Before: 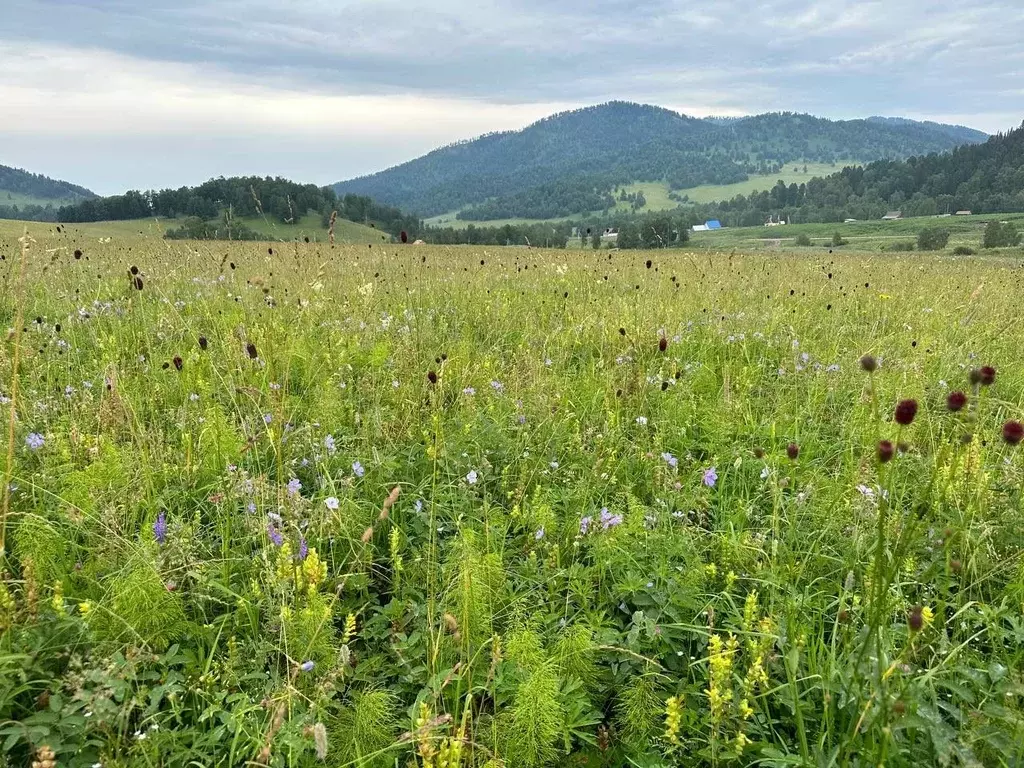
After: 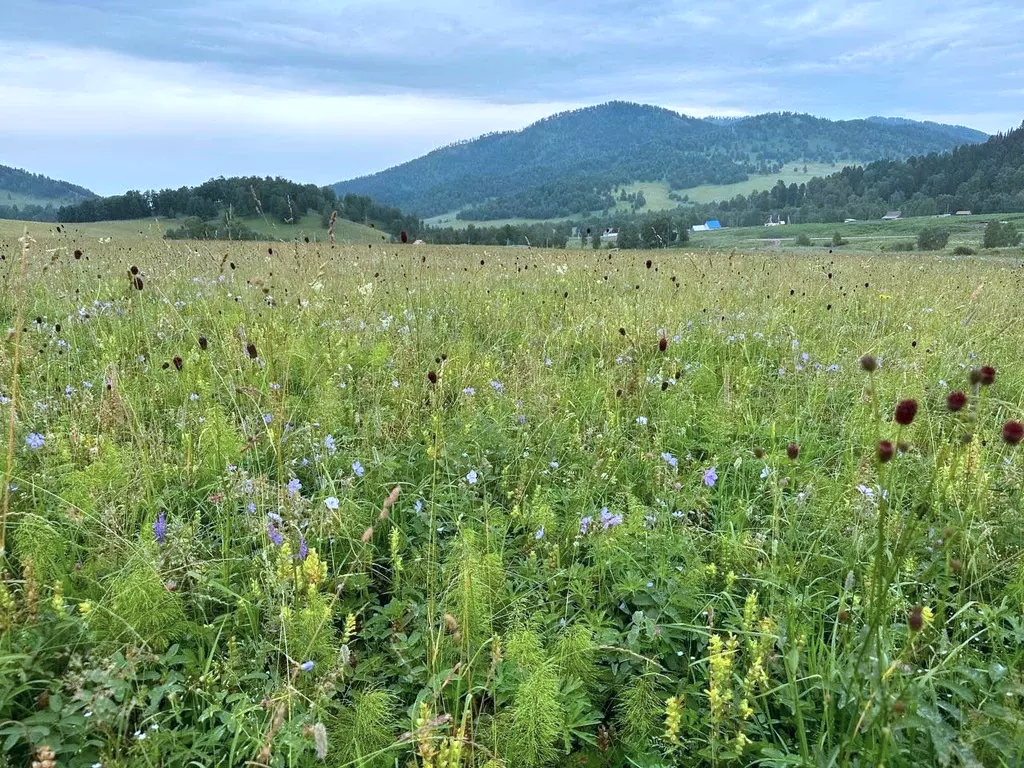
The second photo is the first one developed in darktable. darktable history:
color correction: highlights a* -2.24, highlights b* -18.1
base curve: curves: ch0 [(0, 0) (0.989, 0.992)], preserve colors none
